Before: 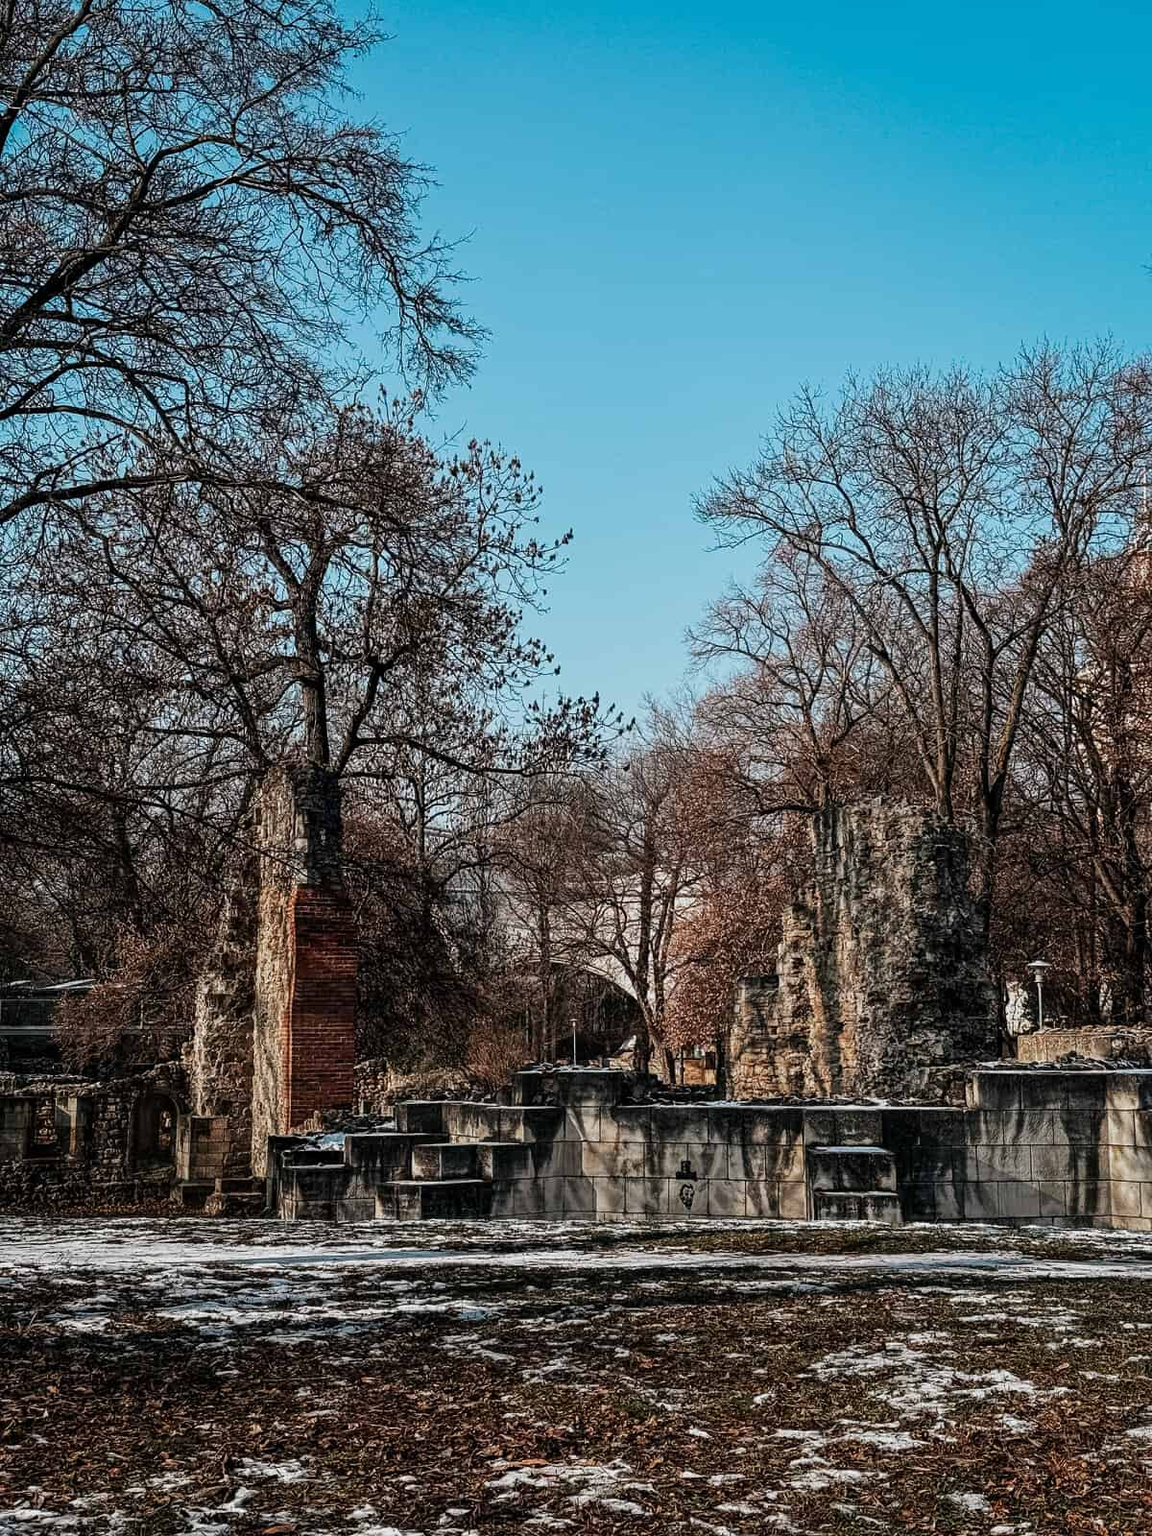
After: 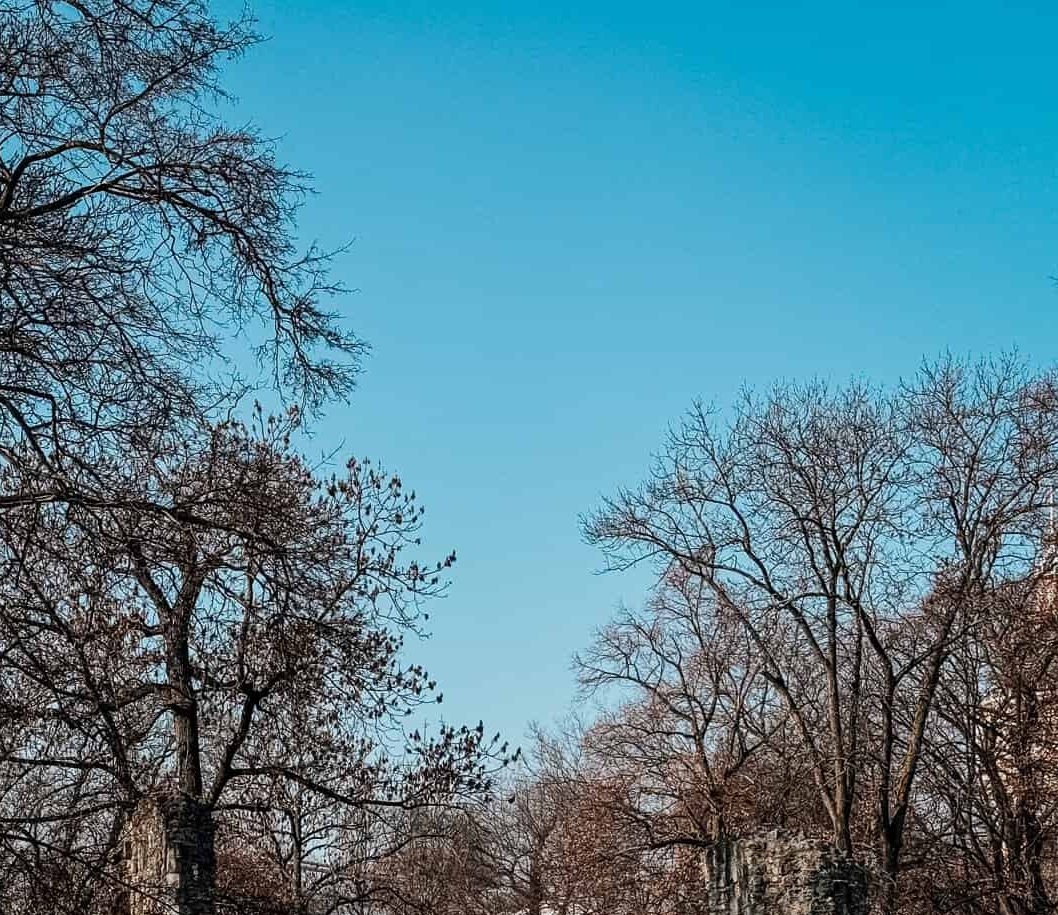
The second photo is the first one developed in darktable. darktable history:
white balance: emerald 1
crop and rotate: left 11.812%, bottom 42.776%
